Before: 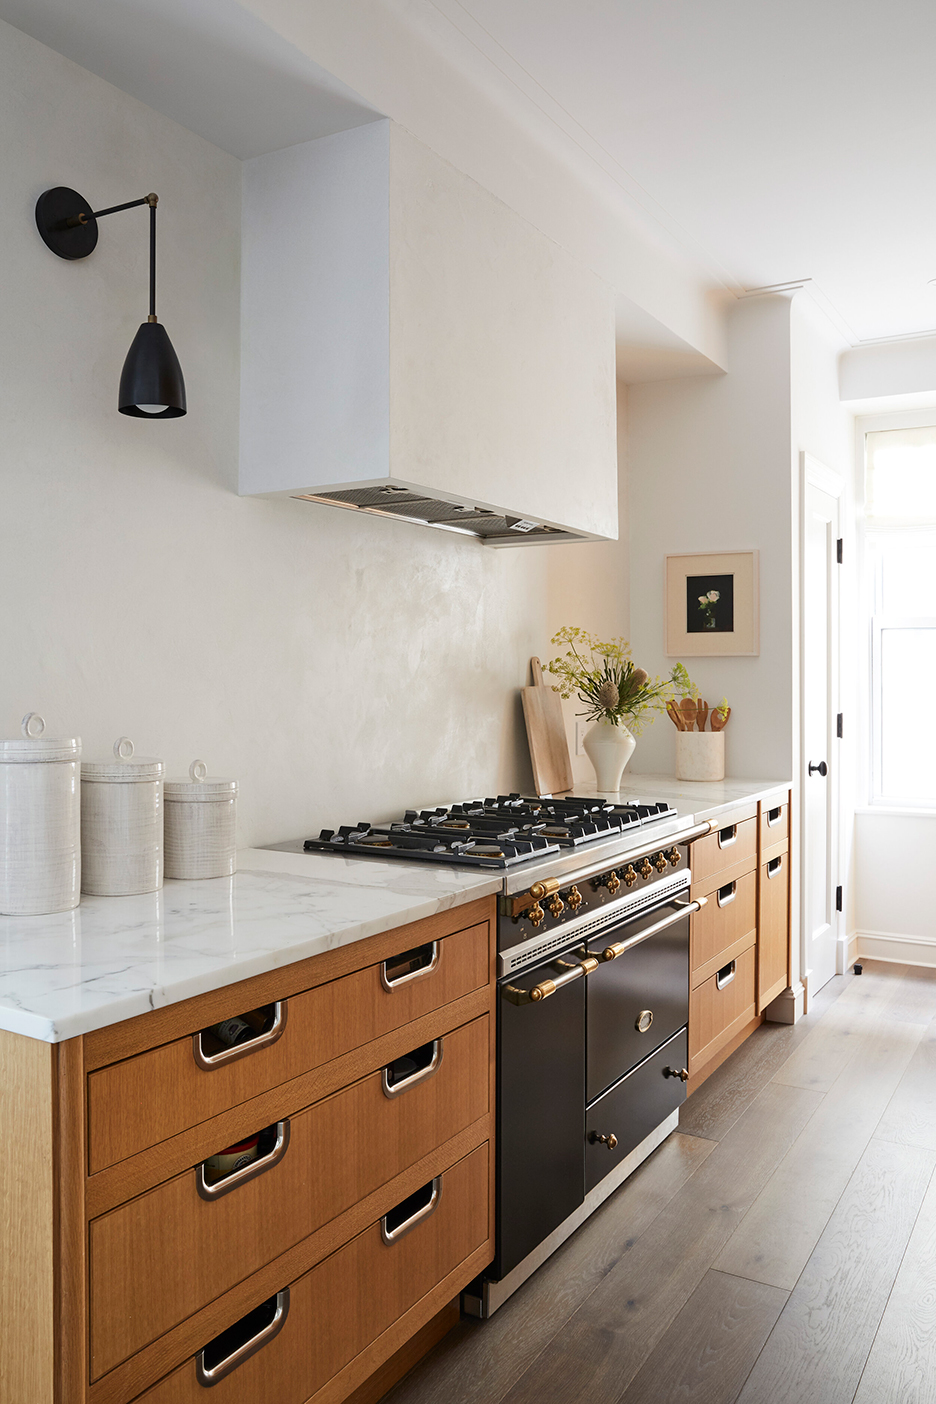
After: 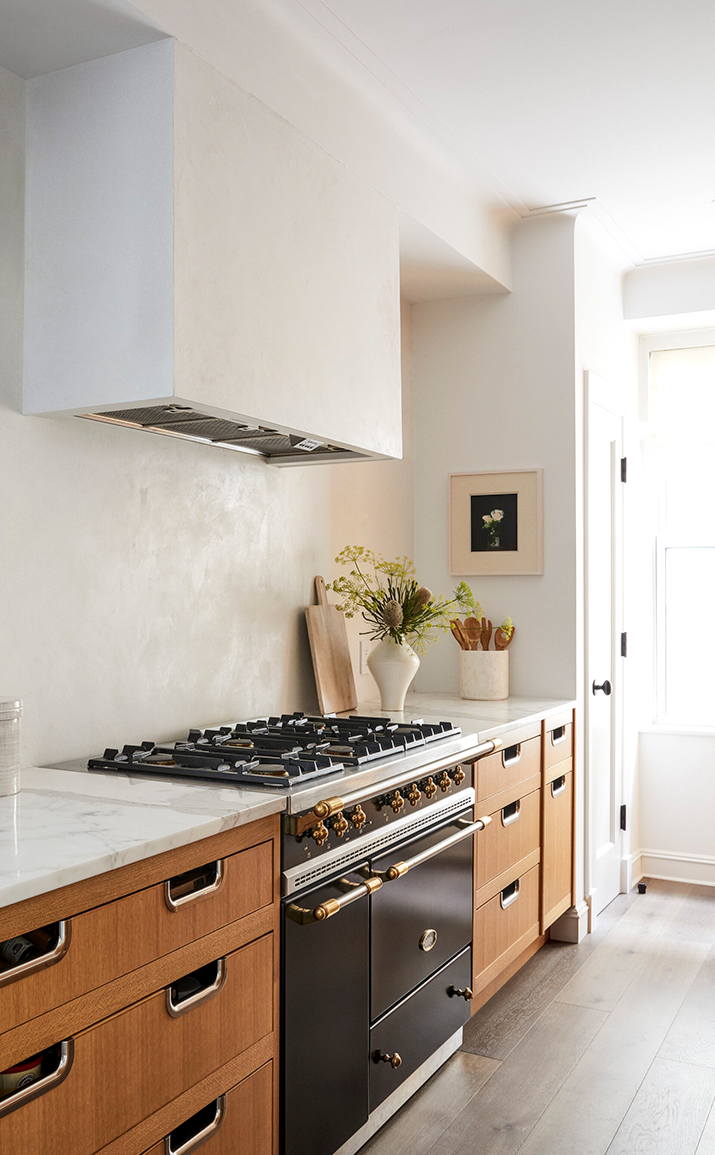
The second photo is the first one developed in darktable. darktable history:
local contrast: on, module defaults
crop: left 23.095%, top 5.827%, bottom 11.854%
contrast brightness saturation: contrast 0.1, brightness 0.02, saturation 0.02
exposure: compensate highlight preservation false
